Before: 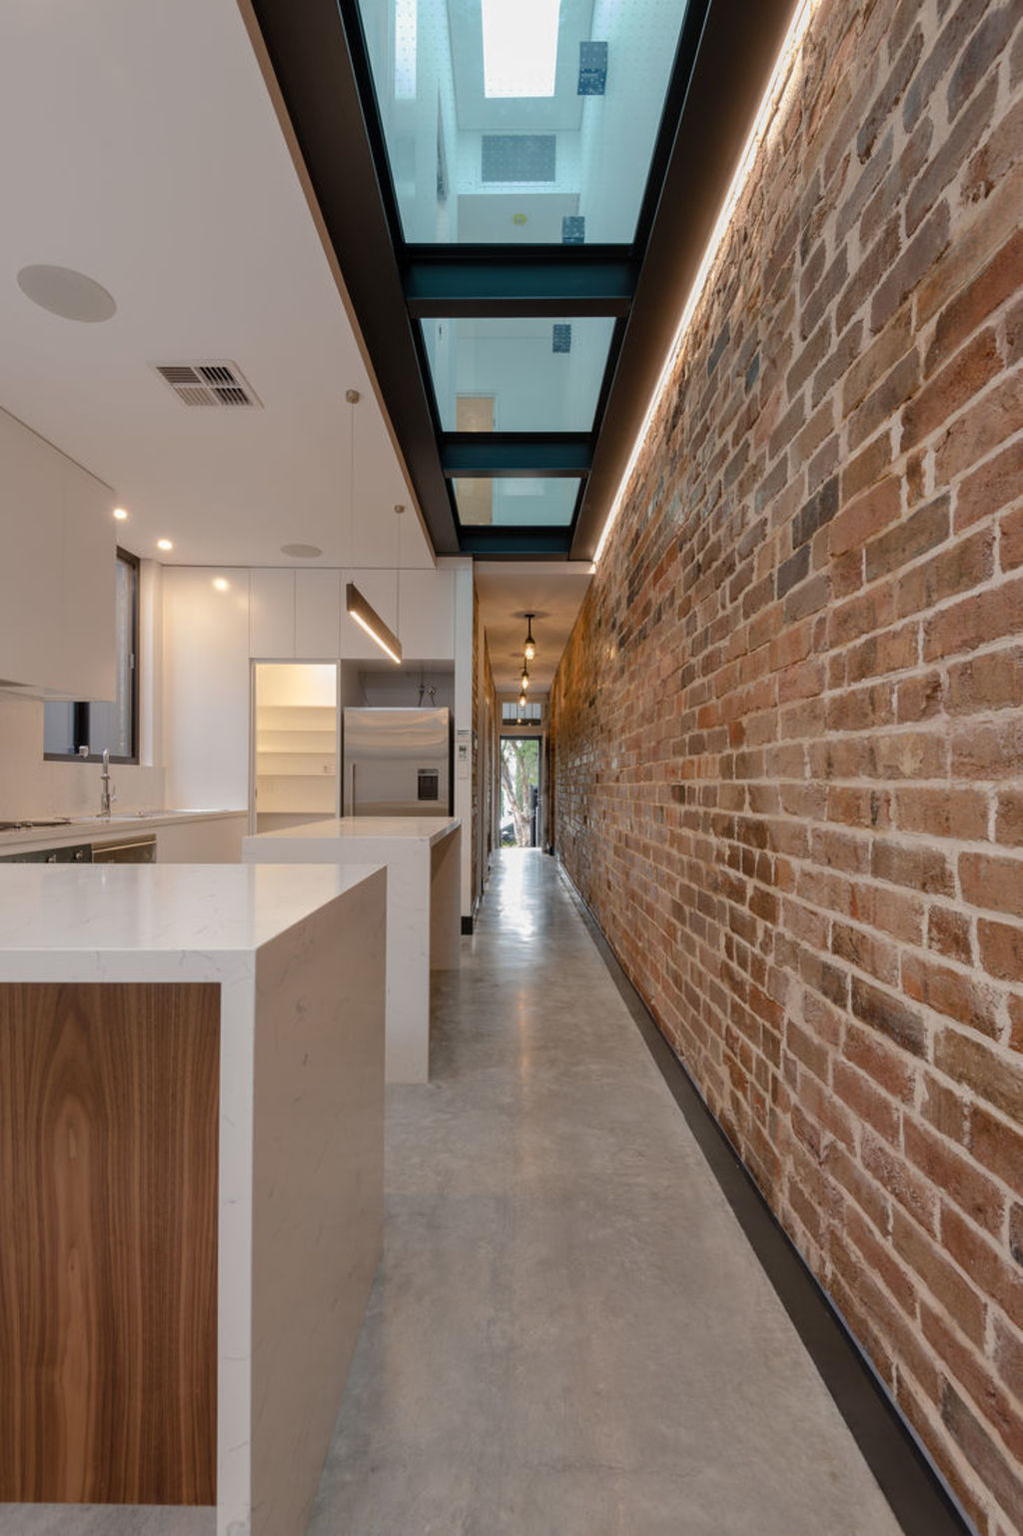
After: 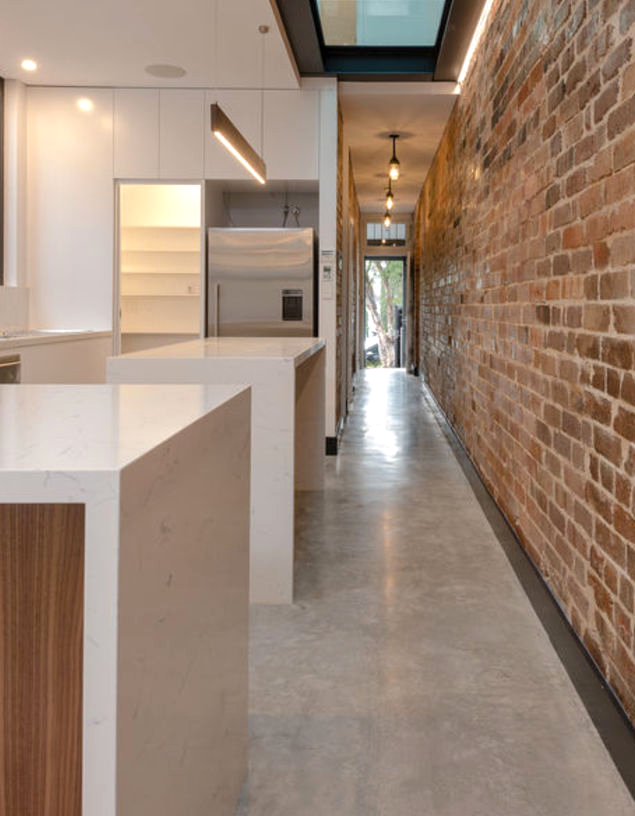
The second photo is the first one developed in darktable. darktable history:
exposure: exposure 0.3 EV, compensate highlight preservation false
crop: left 13.312%, top 31.28%, right 24.627%, bottom 15.582%
